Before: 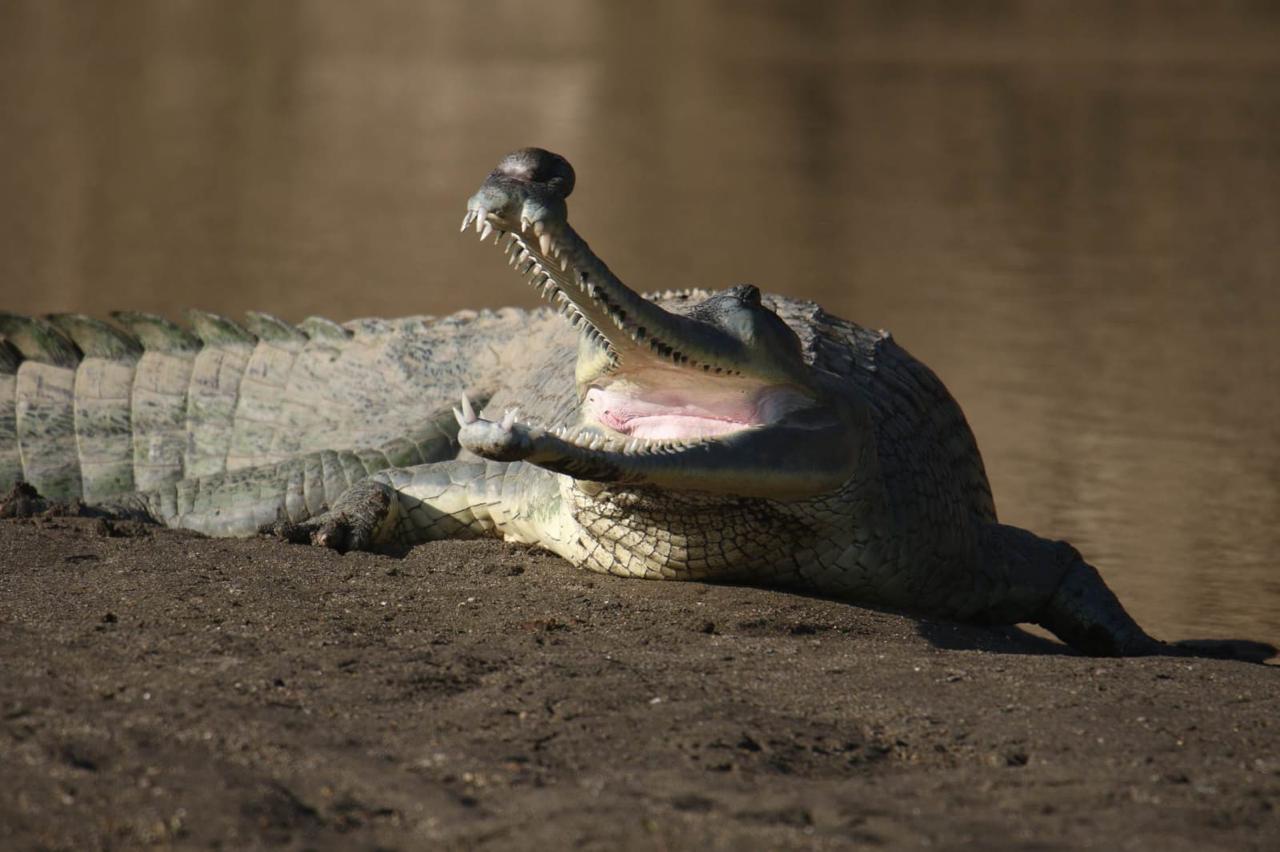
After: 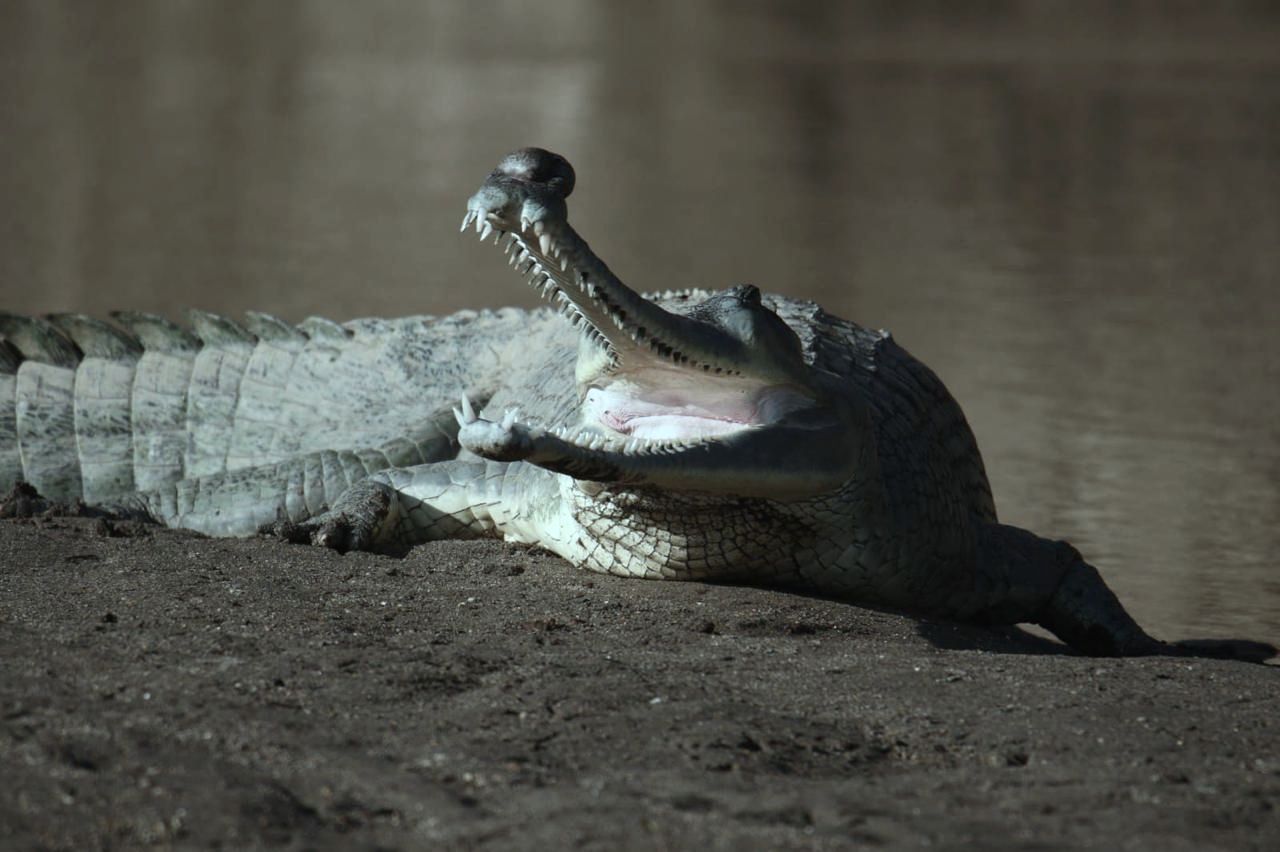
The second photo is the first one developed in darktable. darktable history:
contrast brightness saturation: contrast 0.104, saturation -0.379
tone equalizer: mask exposure compensation -0.493 EV
color correction: highlights a* -10, highlights b* -9.85
